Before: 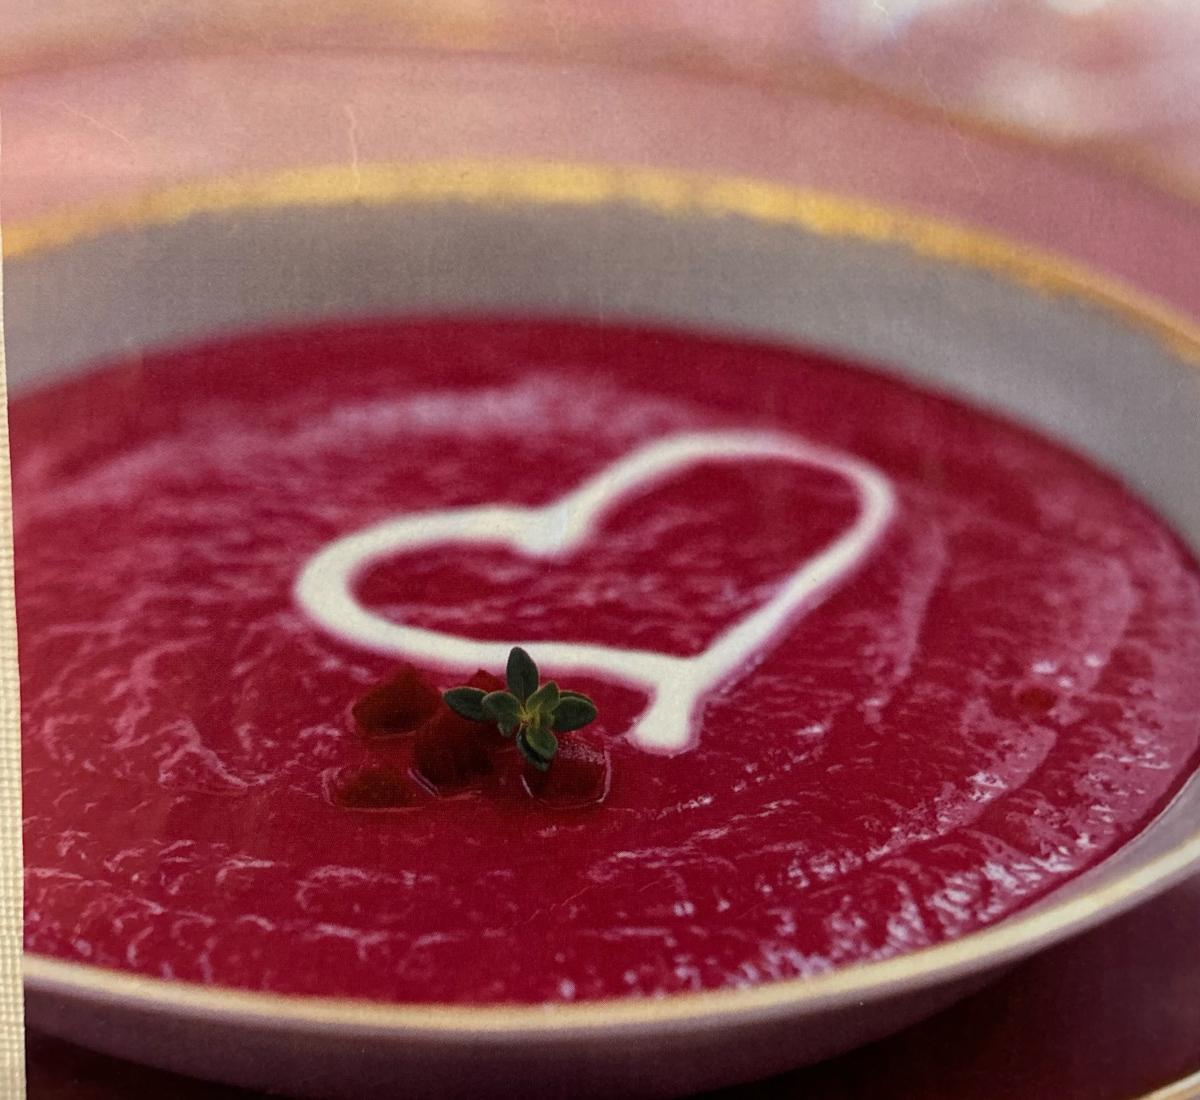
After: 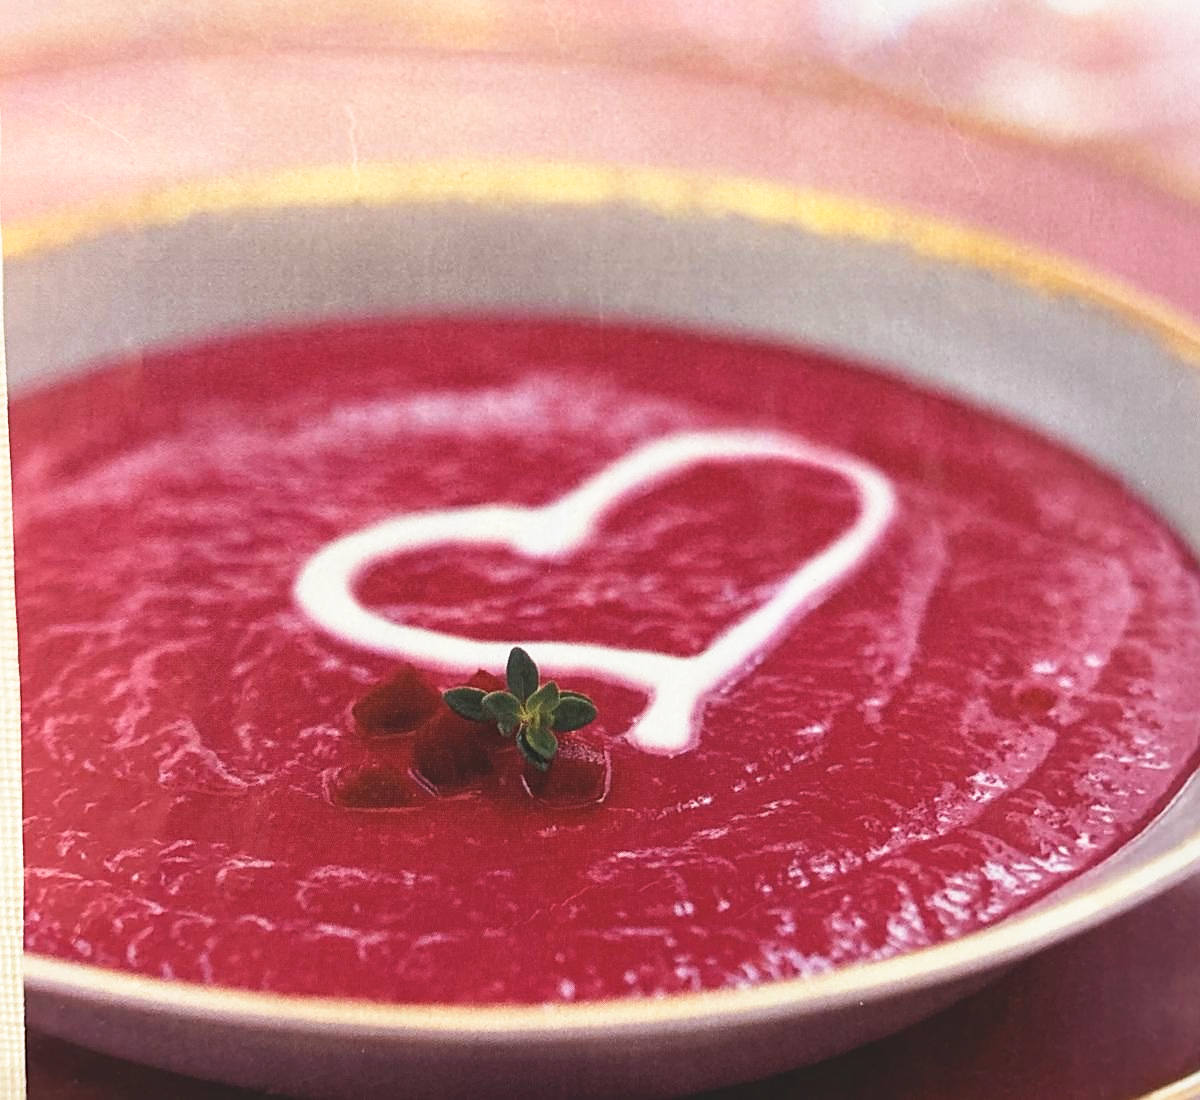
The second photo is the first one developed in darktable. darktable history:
color balance: lift [1.007, 1, 1, 1], gamma [1.097, 1, 1, 1]
exposure: exposure 0.2 EV, compensate highlight preservation false
base curve: curves: ch0 [(0, 0) (0.579, 0.807) (1, 1)], preserve colors none
sharpen: on, module defaults
